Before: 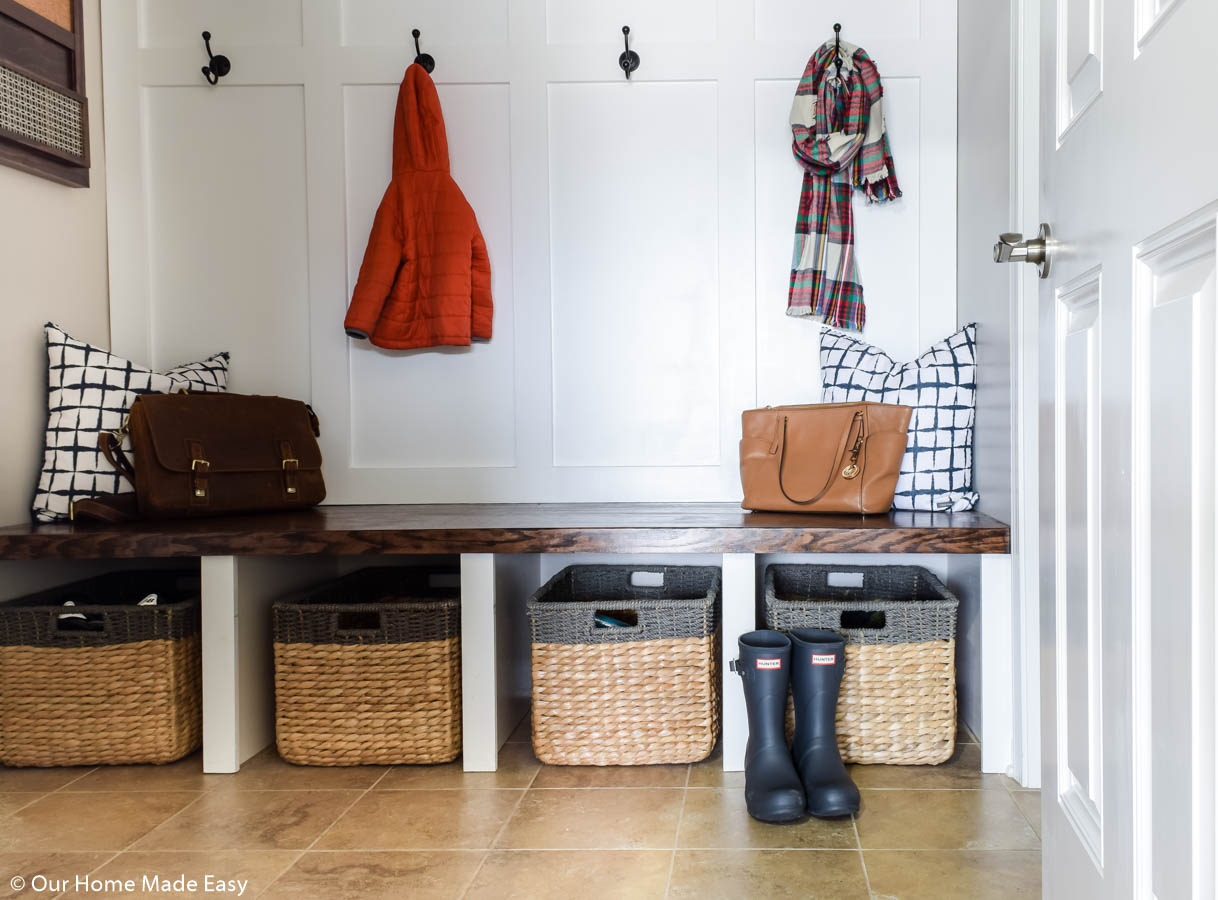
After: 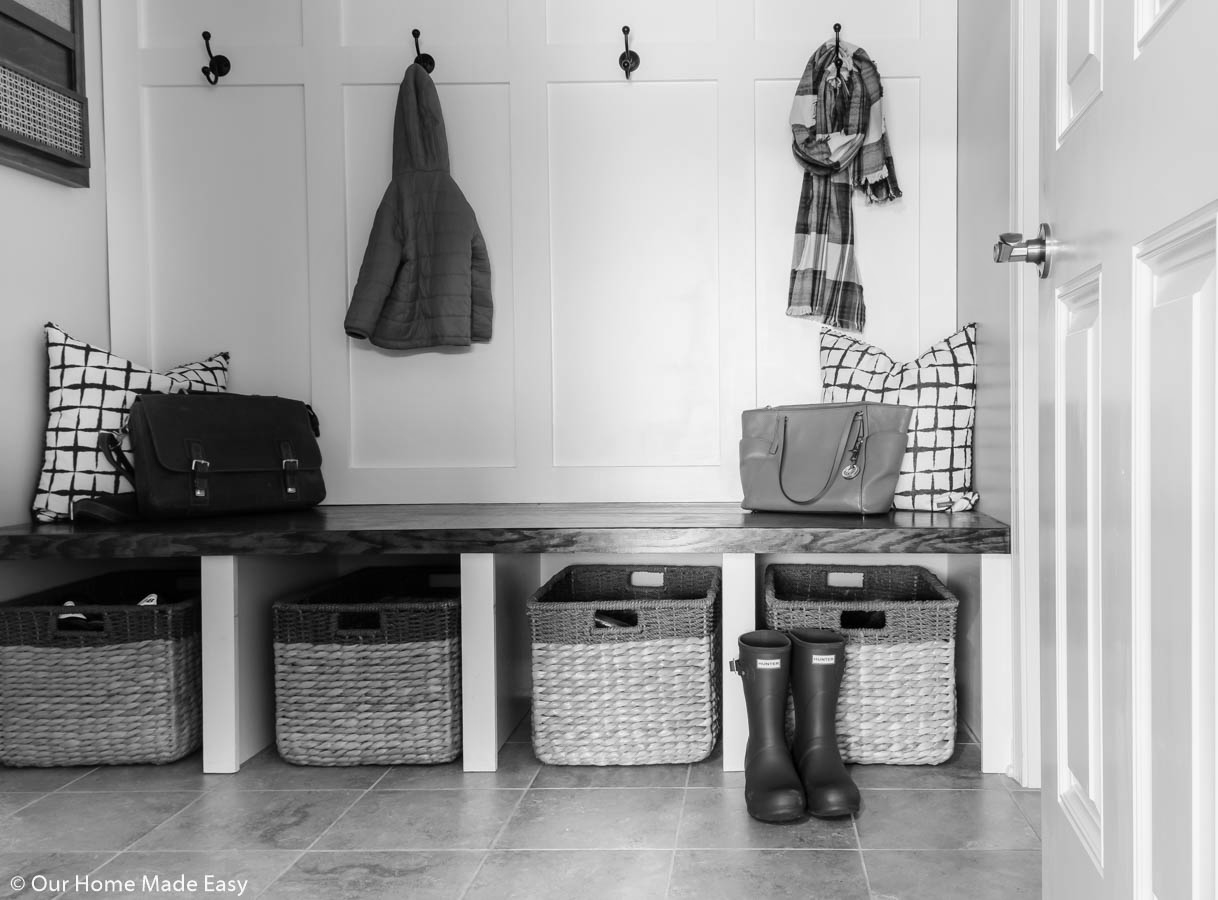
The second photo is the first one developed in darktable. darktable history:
velvia: on, module defaults
monochrome: a -6.99, b 35.61, size 1.4
